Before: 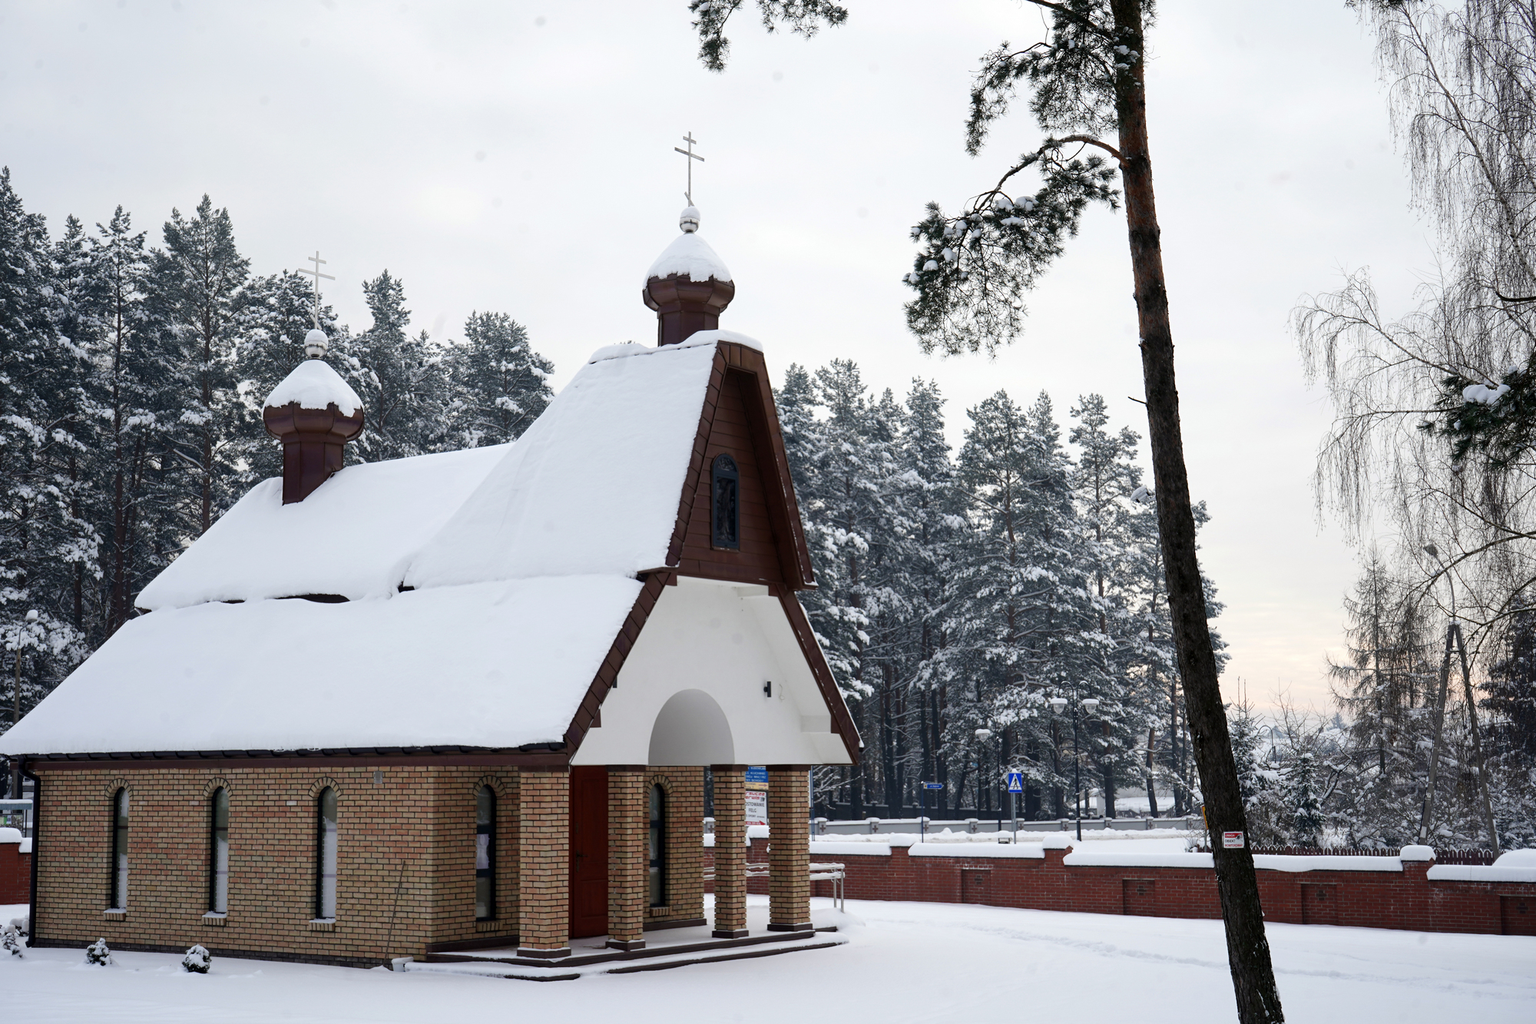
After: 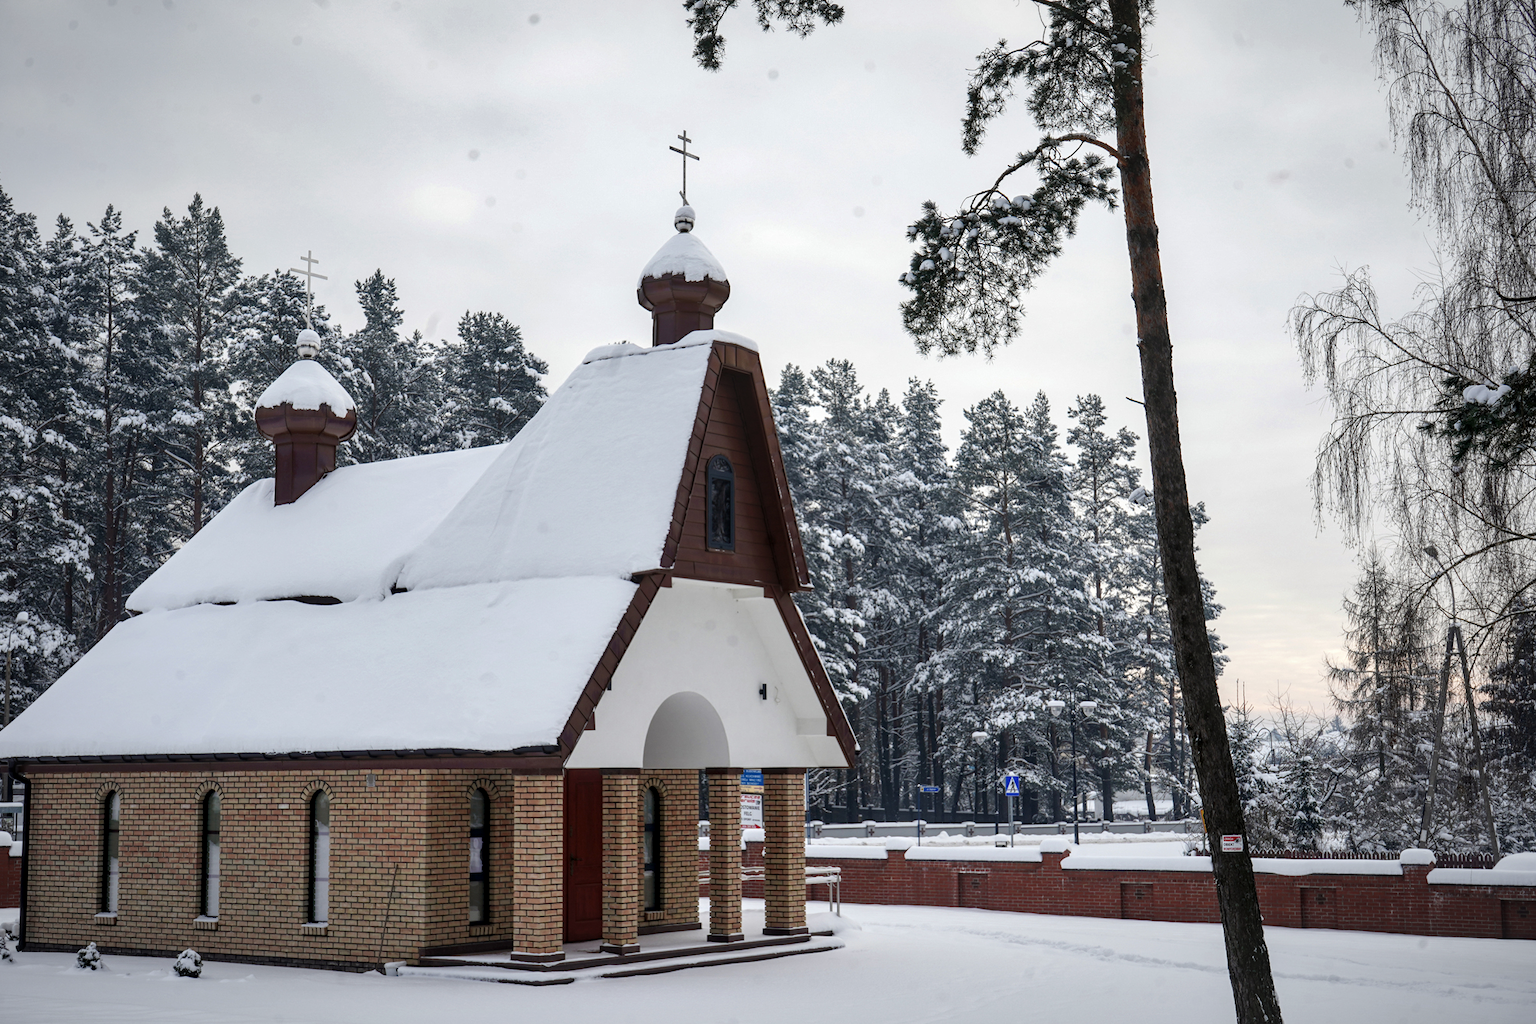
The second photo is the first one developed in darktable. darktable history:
vignetting: fall-off radius 98.7%, width/height ratio 1.34
local contrast: highlights 53%, shadows 52%, detail 130%, midtone range 0.451
shadows and highlights: shadows 32.92, highlights -47.48, compress 49.97%, soften with gaussian
crop and rotate: left 0.664%, top 0.3%, bottom 0.27%
